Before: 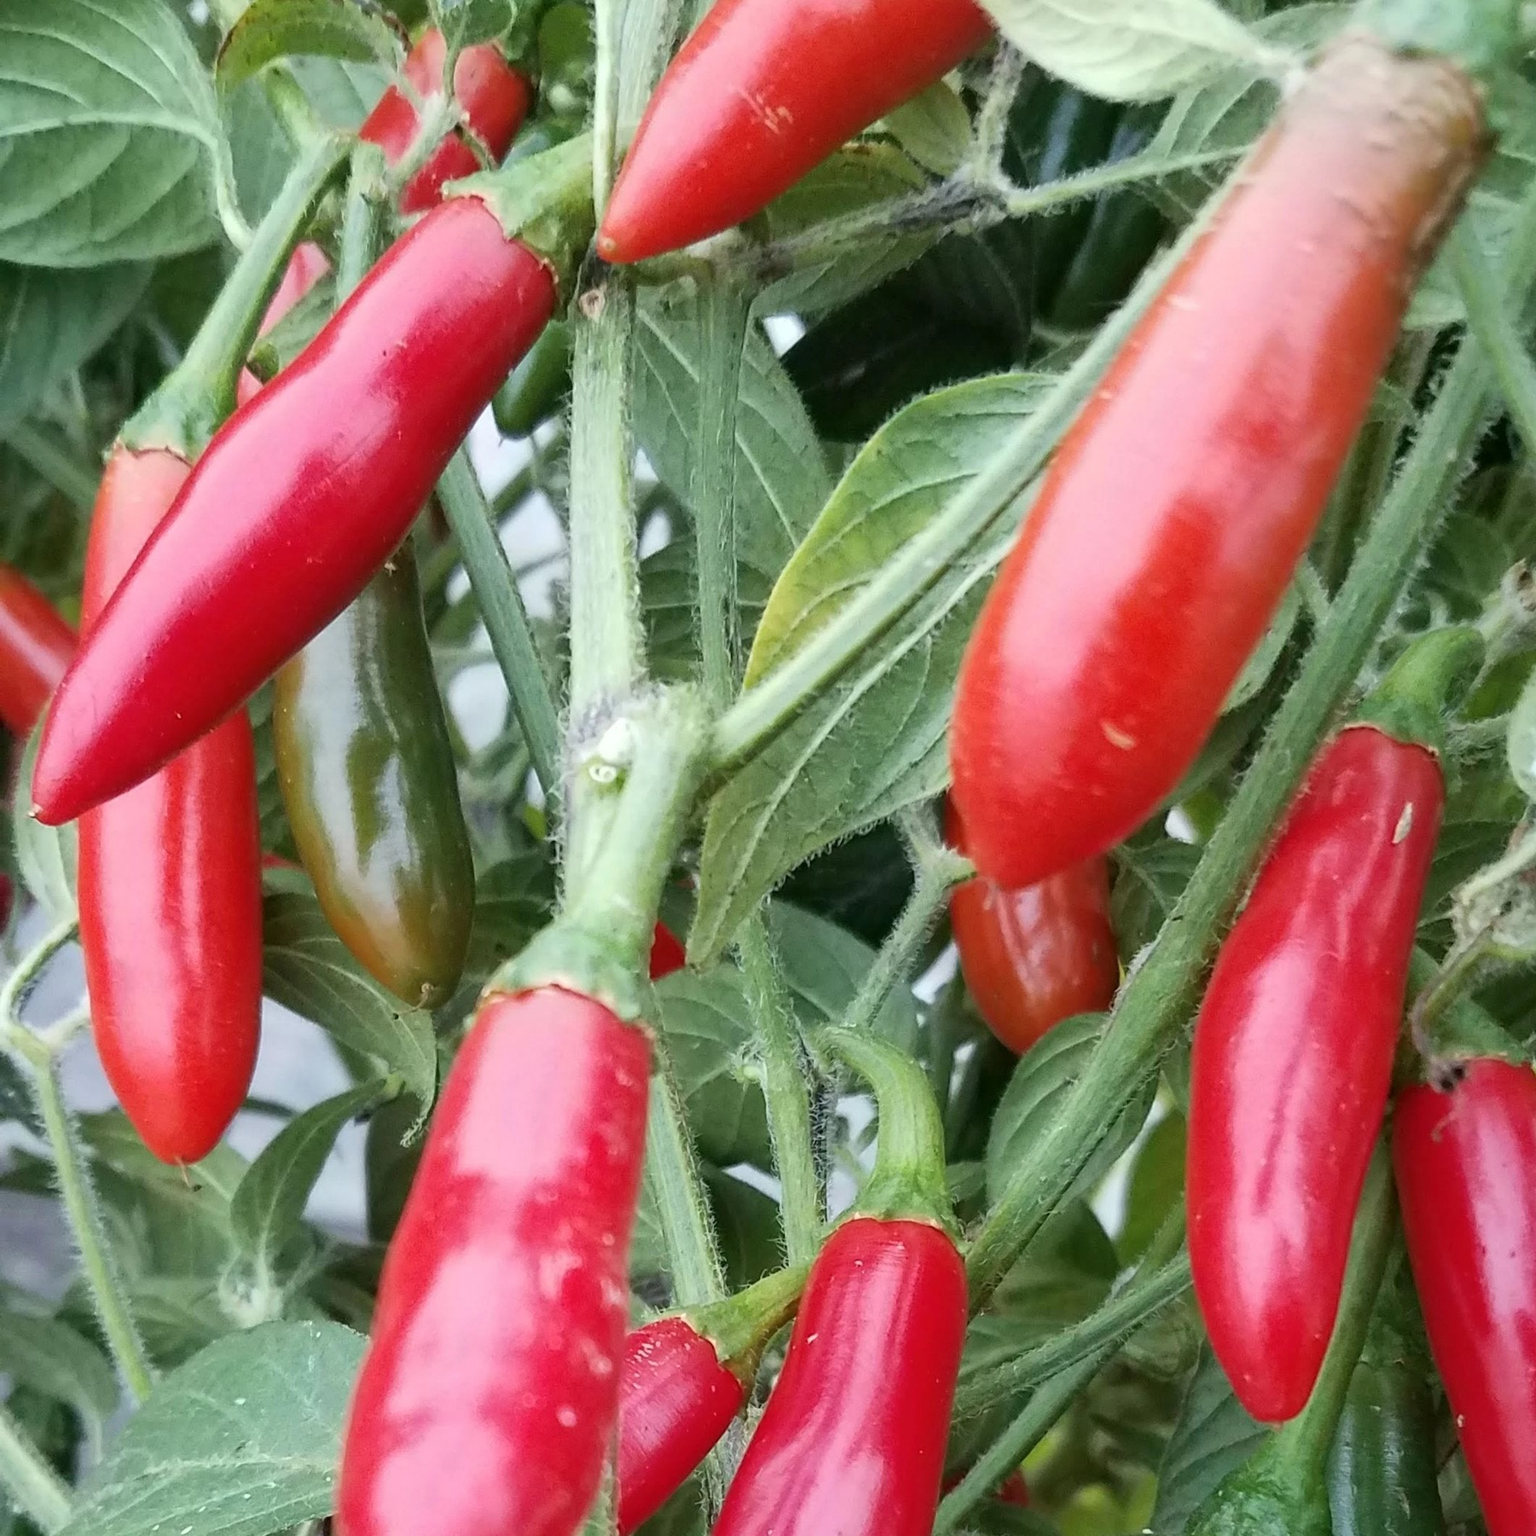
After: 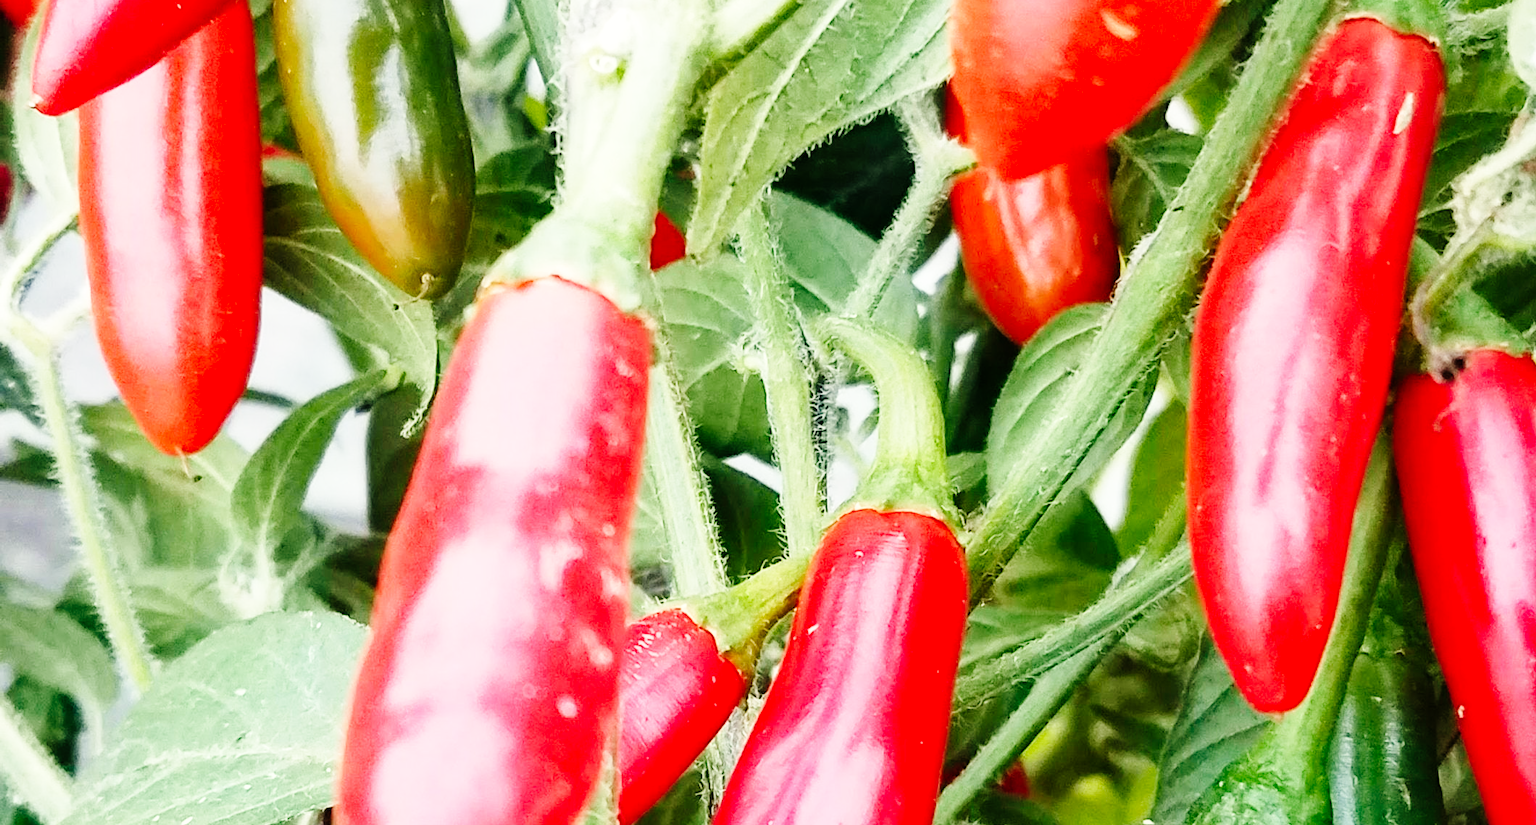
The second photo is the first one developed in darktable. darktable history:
white balance: red 1.029, blue 0.92
crop and rotate: top 46.237%
base curve: curves: ch0 [(0, 0) (0, 0) (0.002, 0.001) (0.008, 0.003) (0.019, 0.011) (0.037, 0.037) (0.064, 0.11) (0.102, 0.232) (0.152, 0.379) (0.216, 0.524) (0.296, 0.665) (0.394, 0.789) (0.512, 0.881) (0.651, 0.945) (0.813, 0.986) (1, 1)], preserve colors none
